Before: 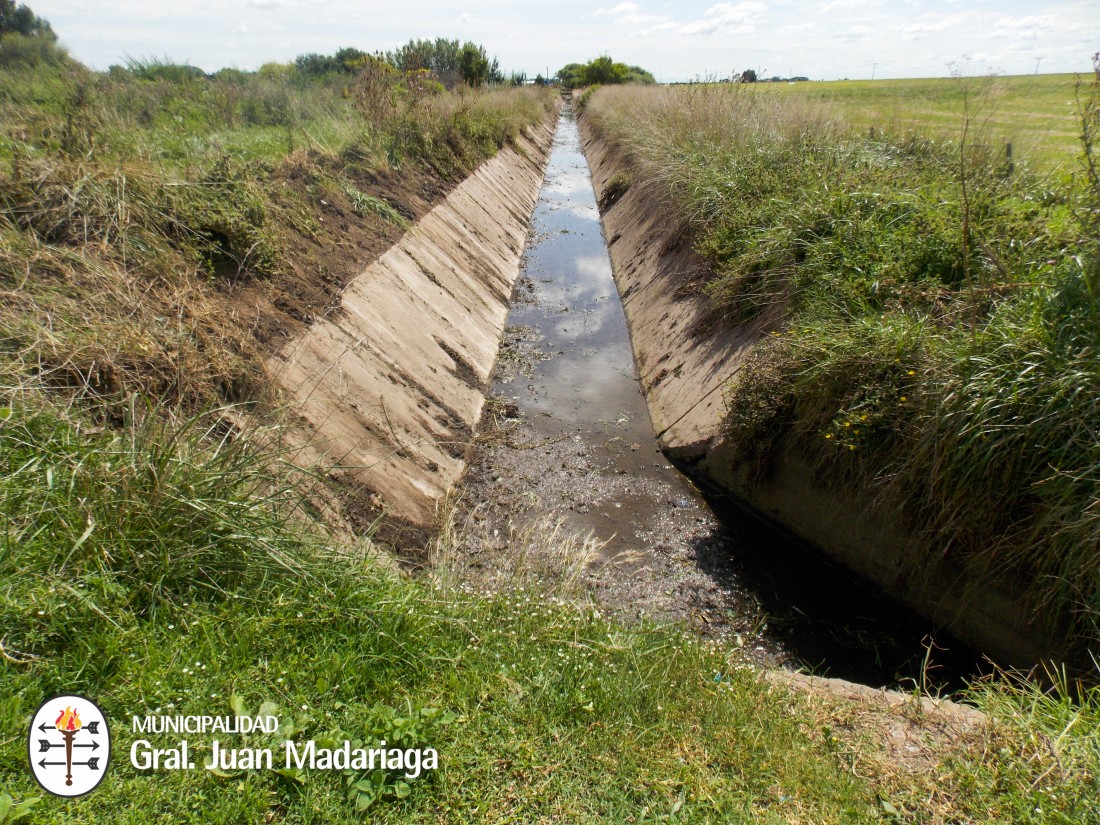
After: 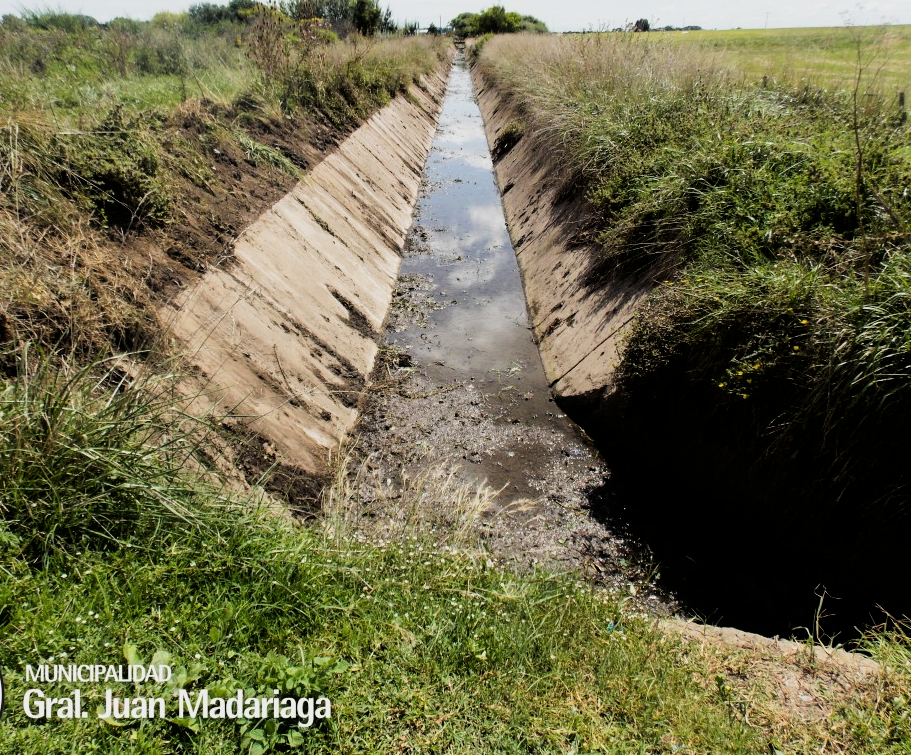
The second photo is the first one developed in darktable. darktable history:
filmic rgb: black relative exposure -5 EV, white relative exposure 3.5 EV, hardness 3.19, contrast 1.4, highlights saturation mix -30%
crop: left 9.807%, top 6.259%, right 7.334%, bottom 2.177%
